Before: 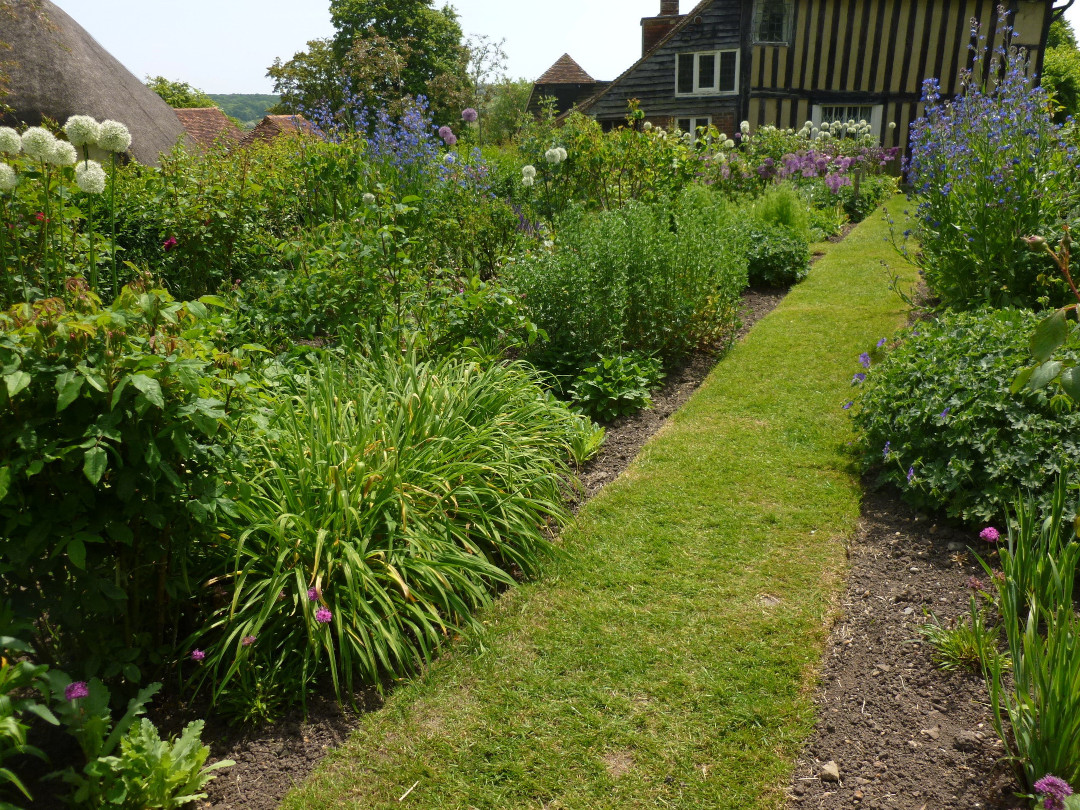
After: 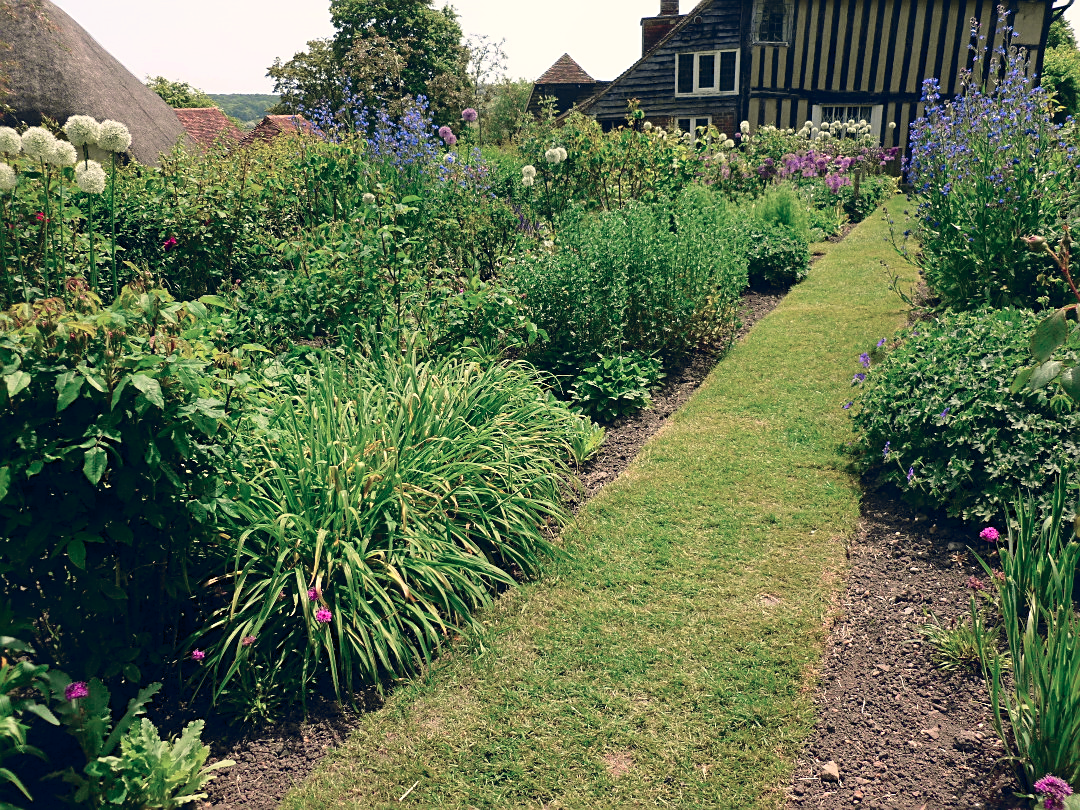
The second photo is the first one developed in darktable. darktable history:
color balance rgb: highlights gain › chroma 2.98%, highlights gain › hue 54.3°, global offset › chroma 0.159%, global offset › hue 253.19°, perceptual saturation grading › global saturation 3.468%, perceptual brilliance grading › global brilliance 12.023%, global vibrance 20%
tone curve: curves: ch0 [(0, 0.009) (0.105, 0.069) (0.195, 0.154) (0.289, 0.278) (0.384, 0.391) (0.513, 0.53) (0.66, 0.667) (0.895, 0.863) (1, 0.919)]; ch1 [(0, 0) (0.161, 0.092) (0.35, 0.33) (0.403, 0.395) (0.456, 0.469) (0.502, 0.499) (0.519, 0.514) (0.576, 0.587) (0.642, 0.645) (0.701, 0.742) (1, 0.942)]; ch2 [(0, 0) (0.371, 0.362) (0.437, 0.437) (0.501, 0.5) (0.53, 0.528) (0.569, 0.551) (0.619, 0.58) (0.883, 0.752) (1, 0.929)], color space Lab, independent channels, preserve colors none
sharpen: on, module defaults
